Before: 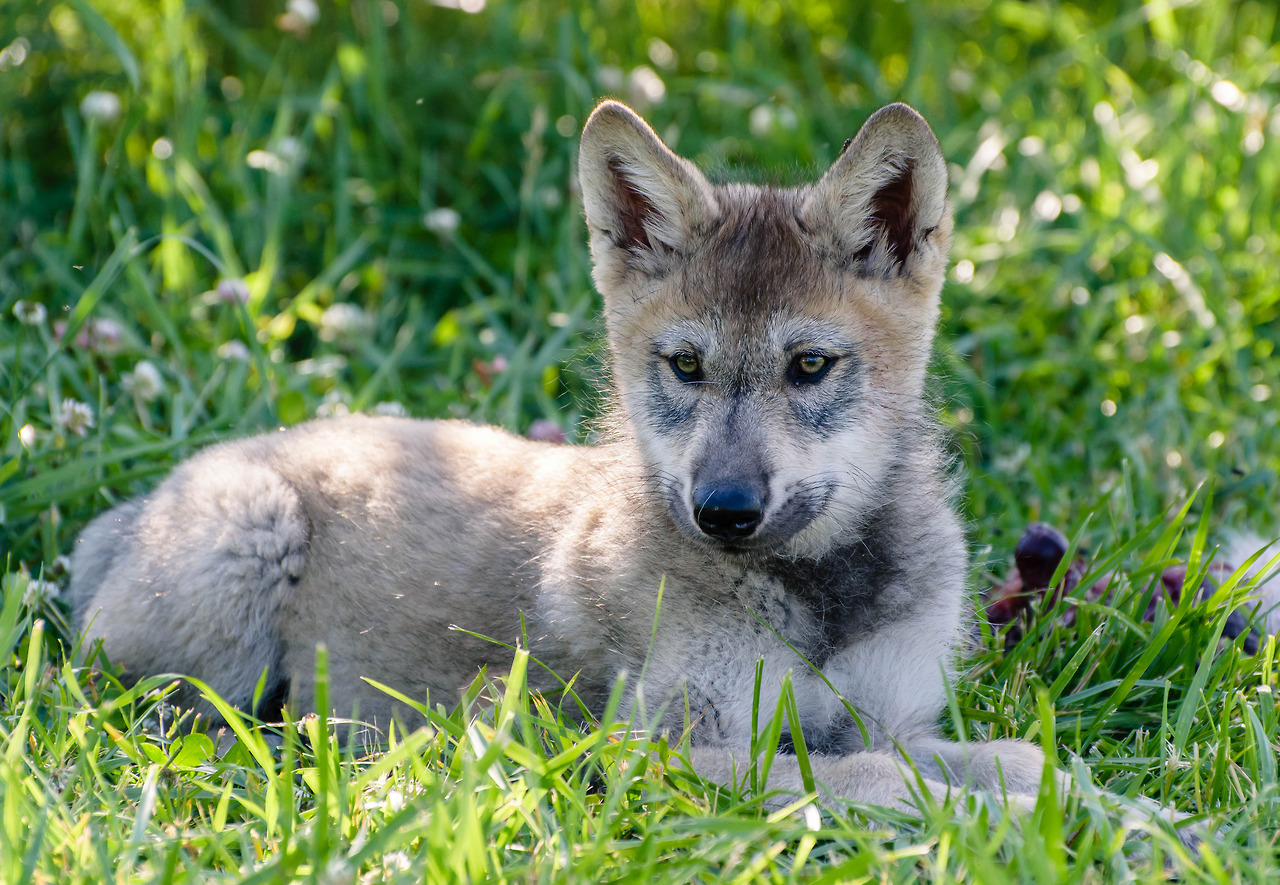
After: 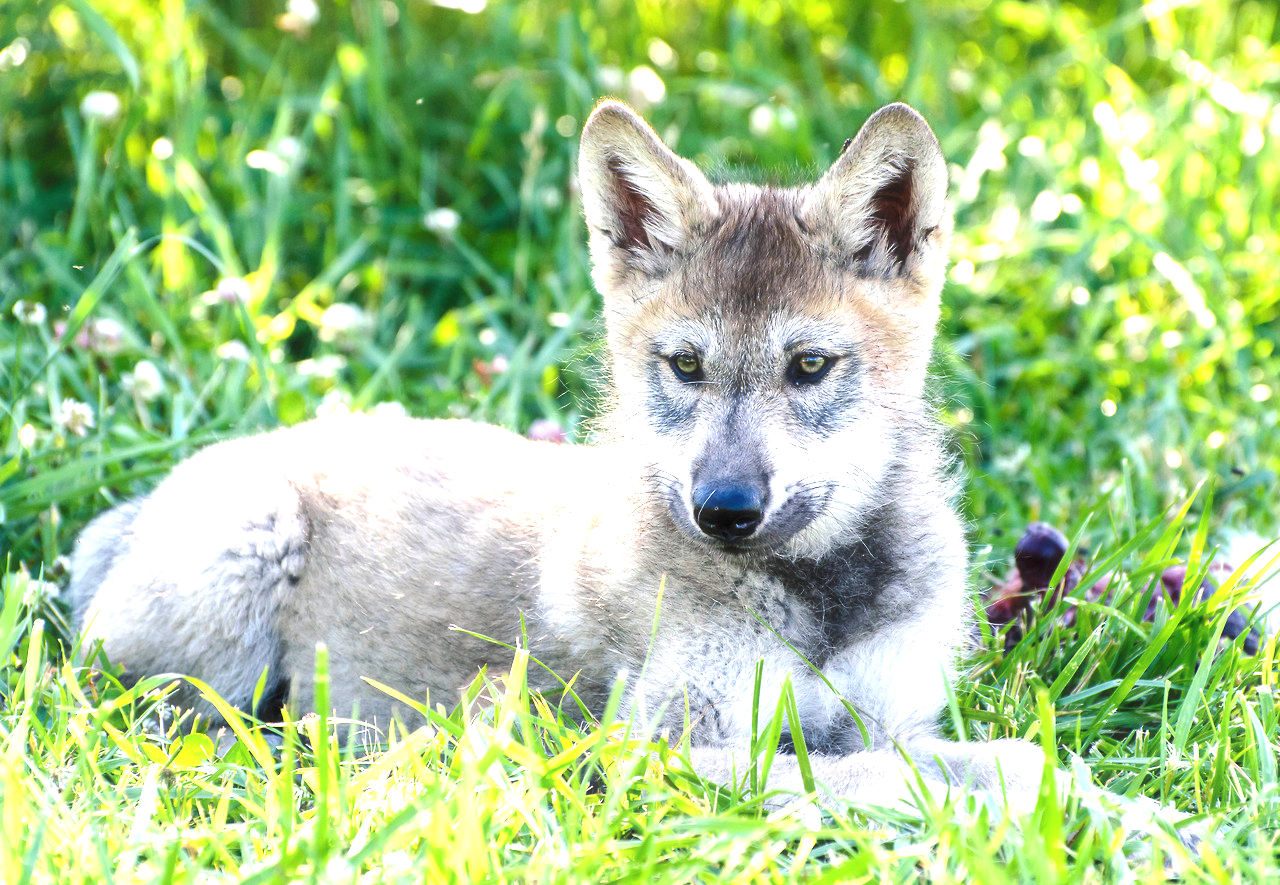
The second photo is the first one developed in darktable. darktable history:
exposure: black level correction 0, exposure 1.45 EV, compensate exposure bias true, compensate highlight preservation false
haze removal: strength -0.05
